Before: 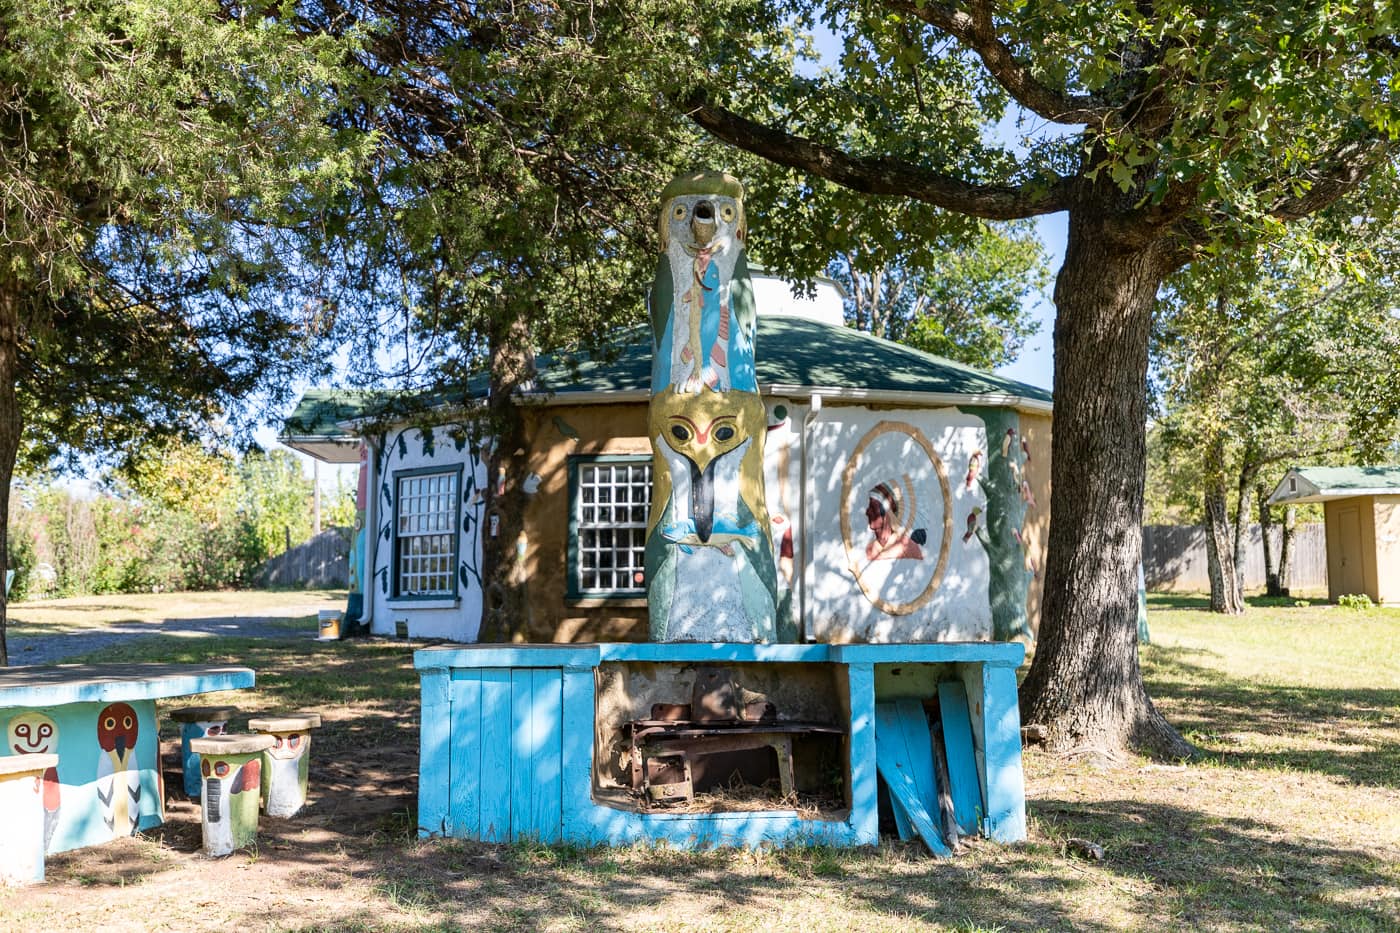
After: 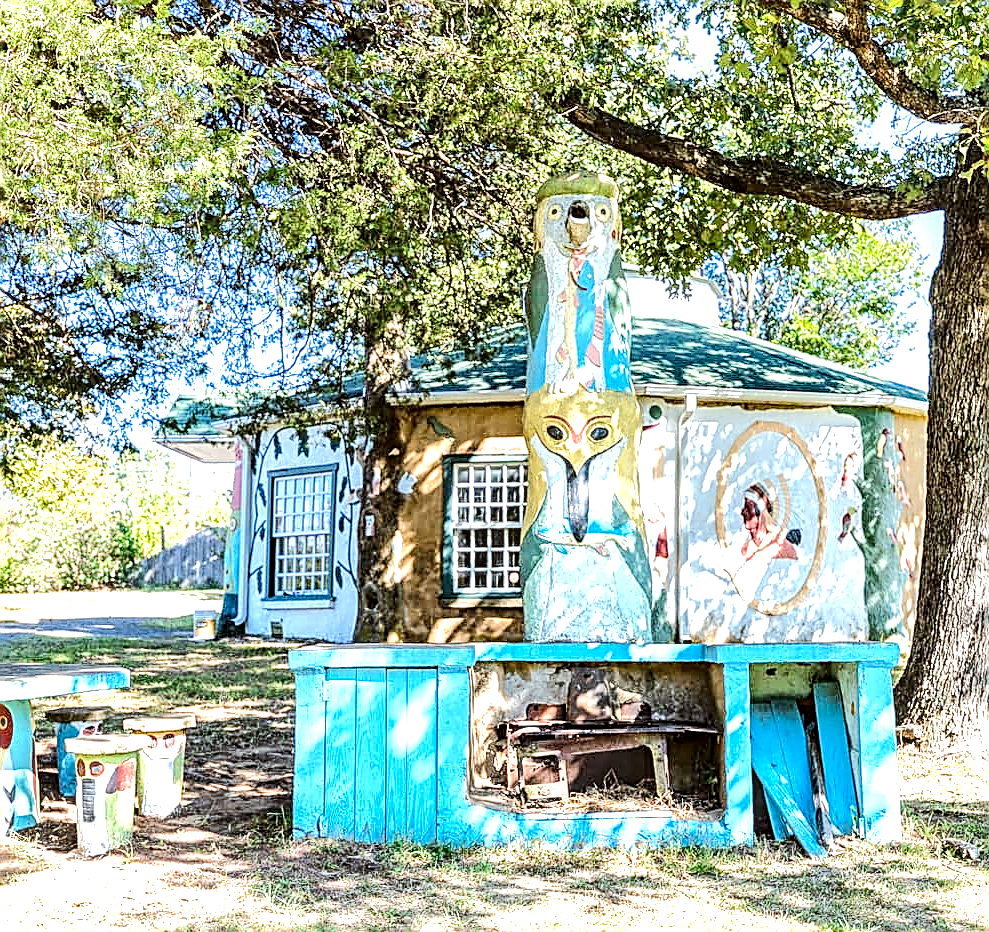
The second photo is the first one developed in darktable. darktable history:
color correction: highlights a* -2.77, highlights b* -2.62, shadows a* 2.51, shadows b* 2.97
exposure: exposure 1.001 EV, compensate exposure bias true, compensate highlight preservation false
tone equalizer: -7 EV 0.147 EV, -6 EV 0.634 EV, -5 EV 1.14 EV, -4 EV 1.36 EV, -3 EV 1.13 EV, -2 EV 0.6 EV, -1 EV 0.152 EV, edges refinement/feathering 500, mask exposure compensation -1.57 EV, preserve details no
sharpen: amount 0.896
base curve: curves: ch0 [(0, 0) (0.472, 0.508) (1, 1)], preserve colors none
shadows and highlights: radius 124.83, shadows 30.54, highlights -31.1, low approximation 0.01, soften with gaussian
crop and rotate: left 8.956%, right 20.398%
local contrast: detail 150%
